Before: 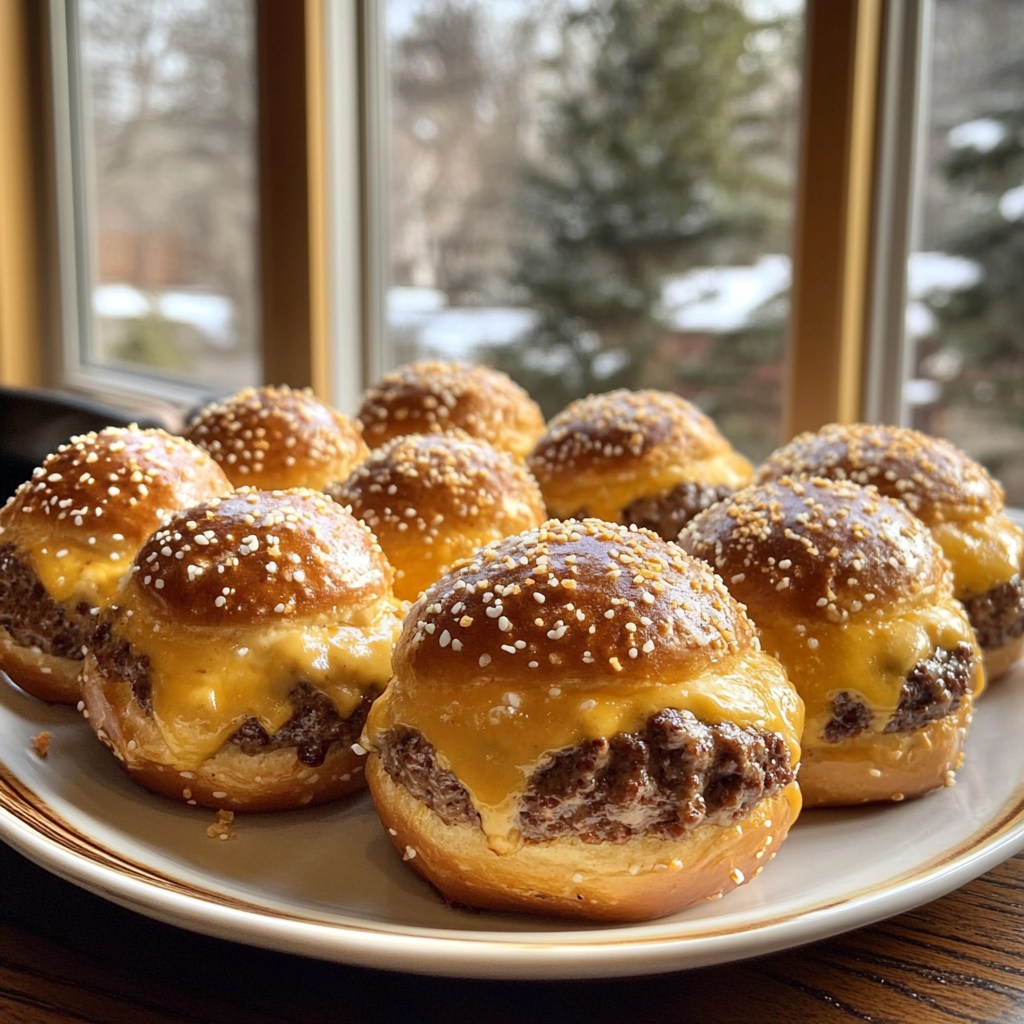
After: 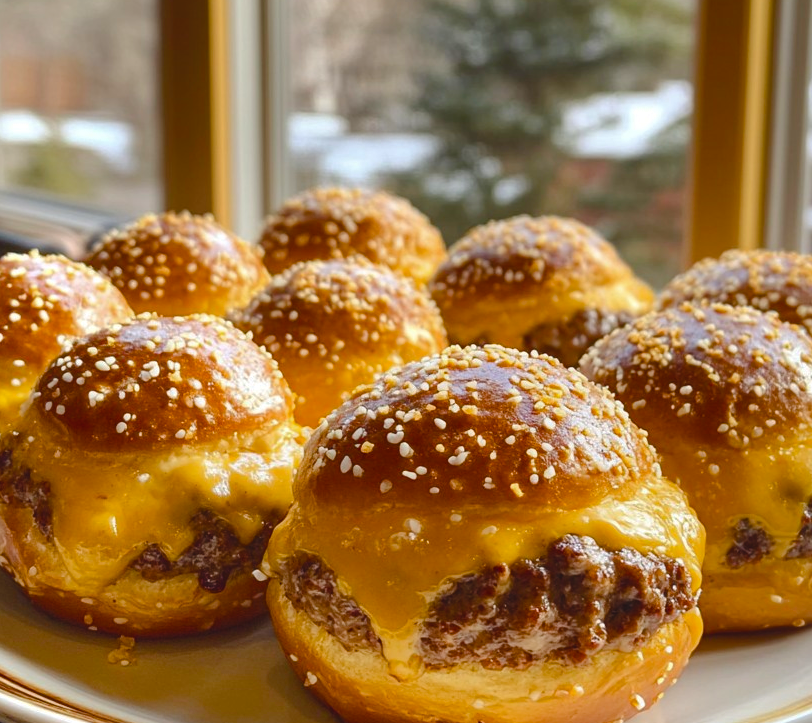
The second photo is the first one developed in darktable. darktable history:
crop: left 9.671%, top 16.993%, right 11.006%, bottom 12.398%
shadows and highlights: shadows 29.96
color balance rgb: global offset › luminance 0.781%, perceptual saturation grading › global saturation 34.619%, perceptual saturation grading › highlights -24.897%, perceptual saturation grading › shadows 50.217%
